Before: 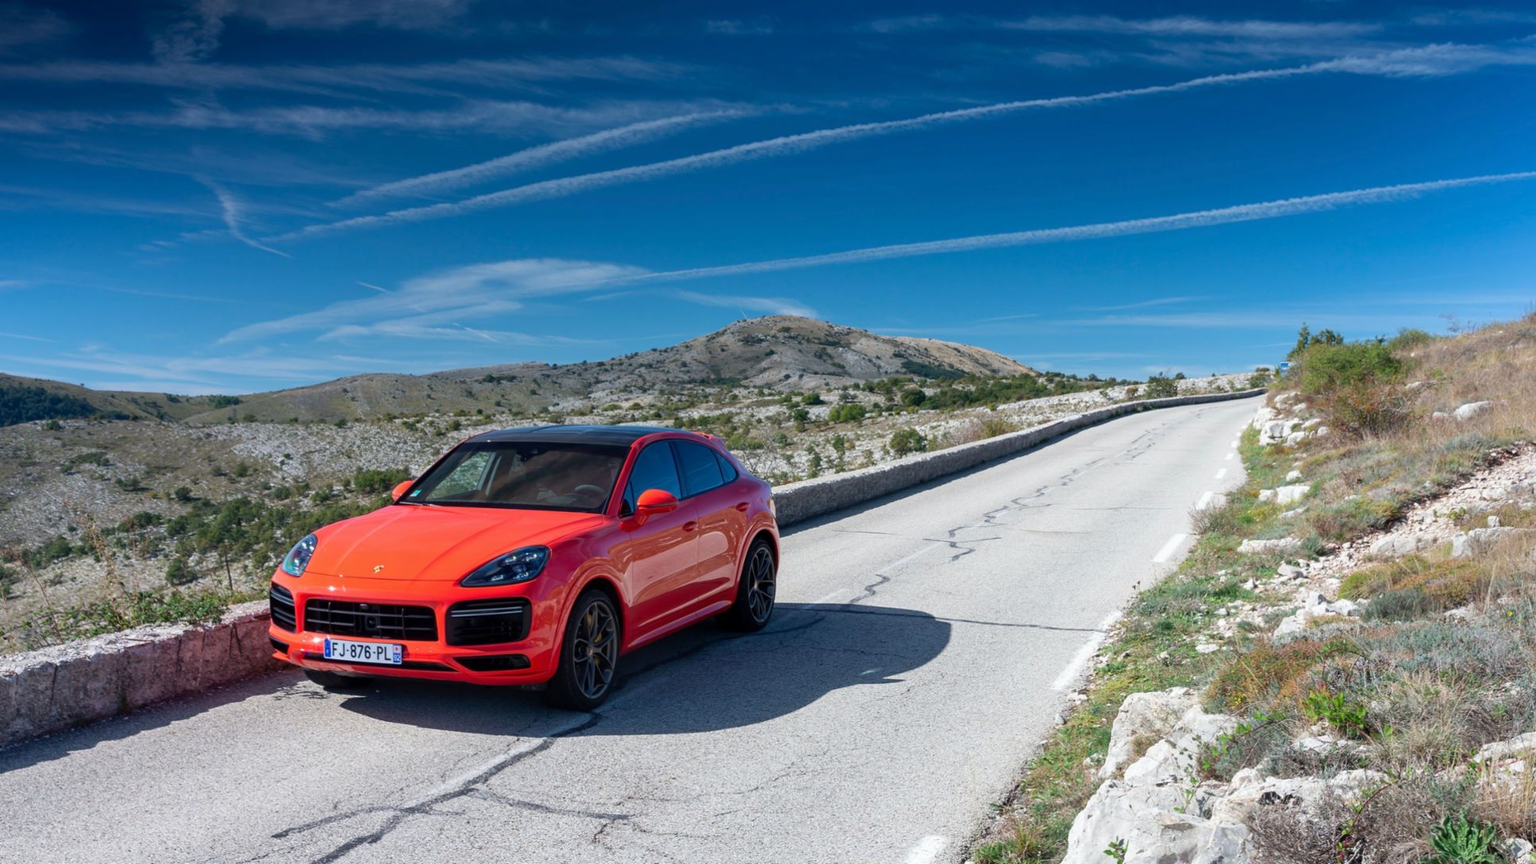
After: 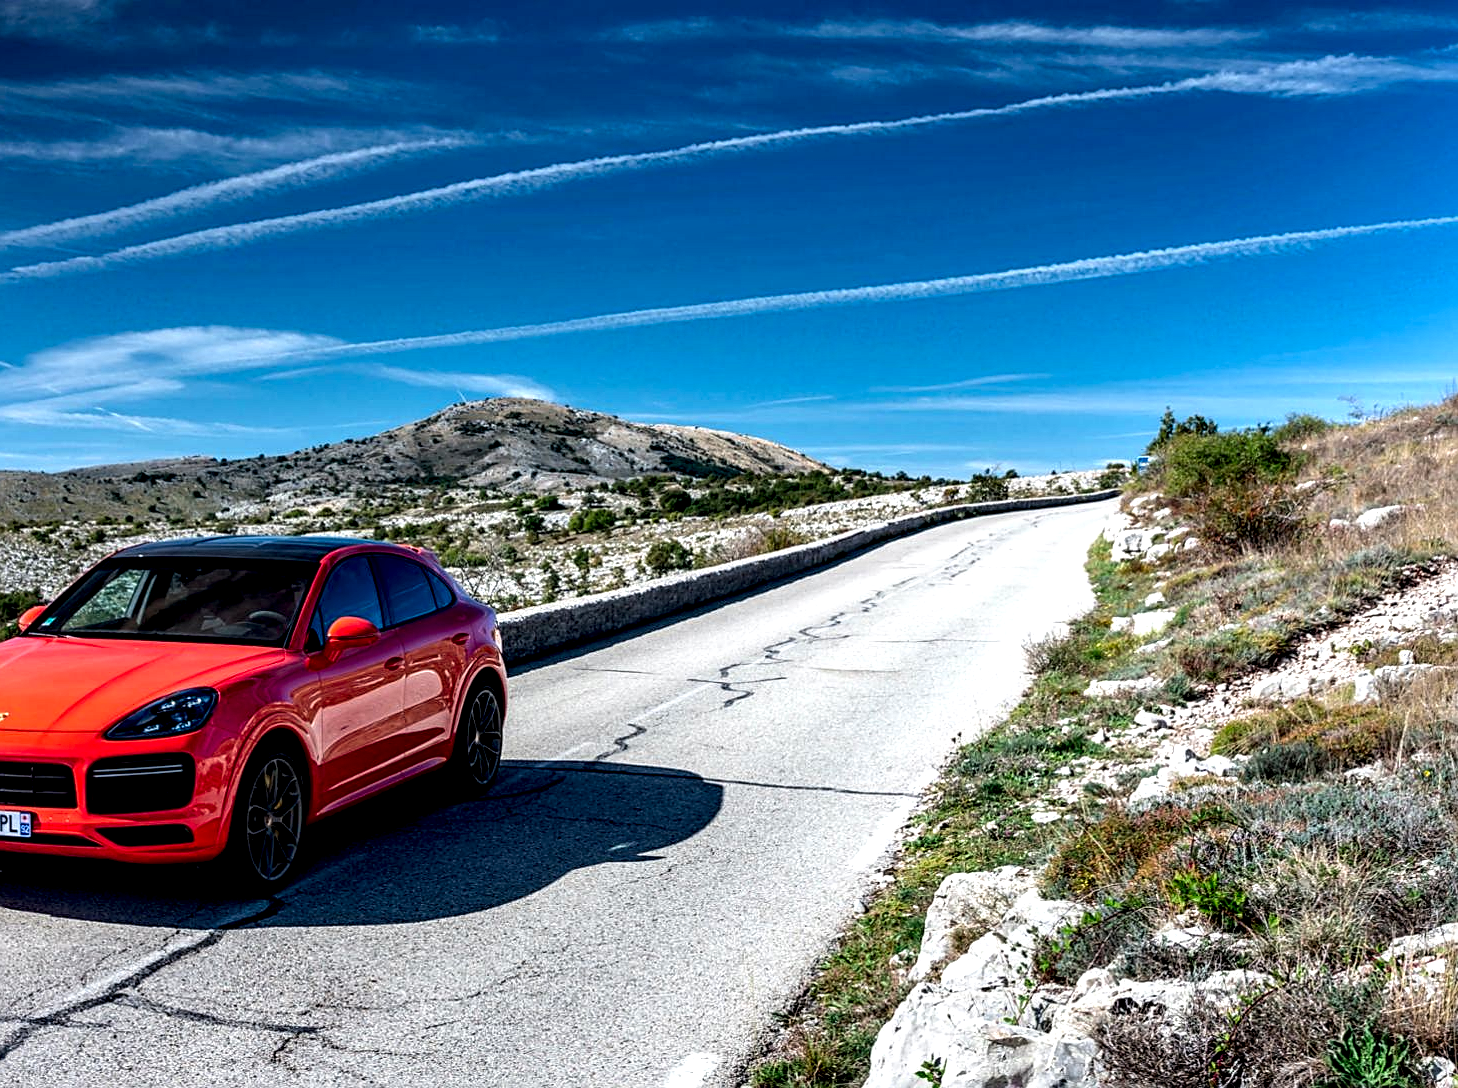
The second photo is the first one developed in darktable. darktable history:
sharpen: on, module defaults
local contrast: shadows 185%, detail 225%
crop and rotate: left 24.6%
contrast equalizer: octaves 7, y [[0.6 ×6], [0.55 ×6], [0 ×6], [0 ×6], [0 ×6]], mix 0.35
contrast brightness saturation: contrast -0.19, saturation 0.19
